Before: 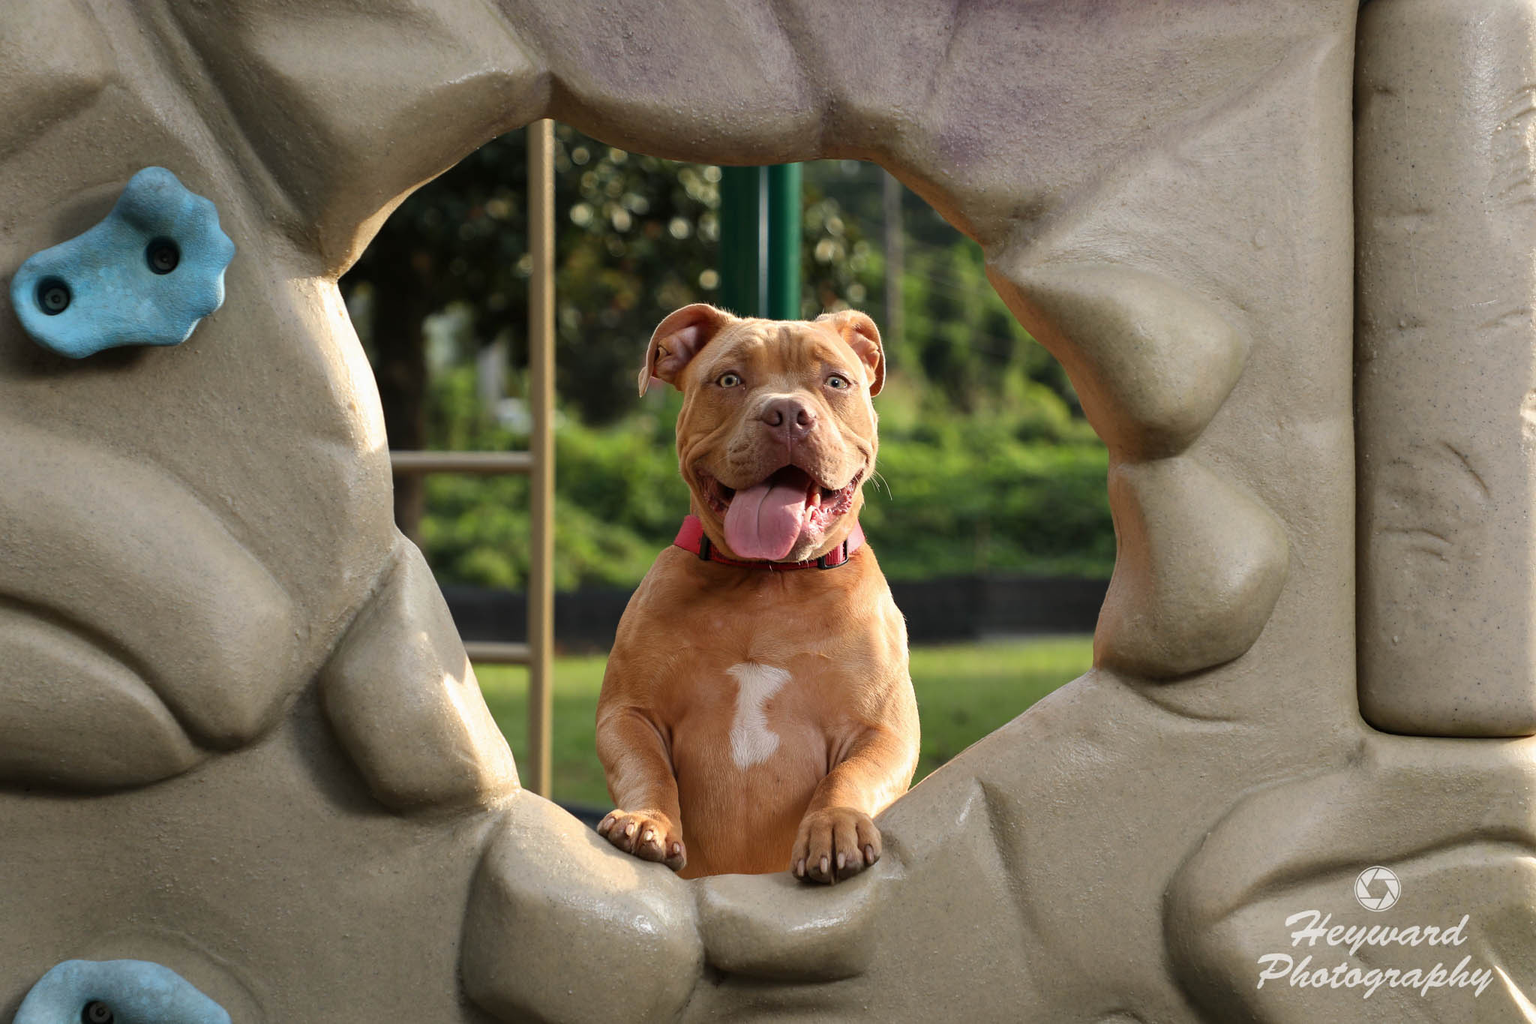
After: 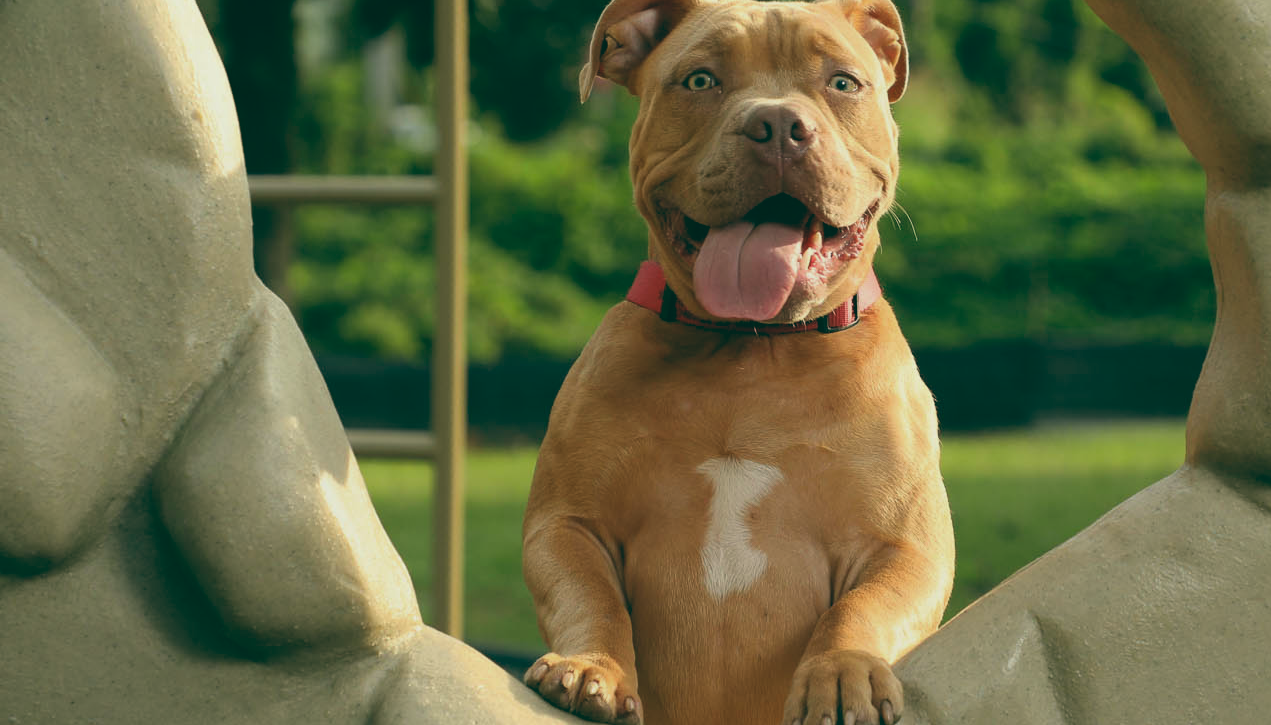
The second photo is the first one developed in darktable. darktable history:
color balance: lift [1.005, 0.99, 1.007, 1.01], gamma [1, 1.034, 1.032, 0.966], gain [0.873, 1.055, 1.067, 0.933]
crop: left 13.312%, top 31.28%, right 24.627%, bottom 15.582%
contrast equalizer: octaves 7, y [[0.6 ×6], [0.55 ×6], [0 ×6], [0 ×6], [0 ×6]], mix -0.3
